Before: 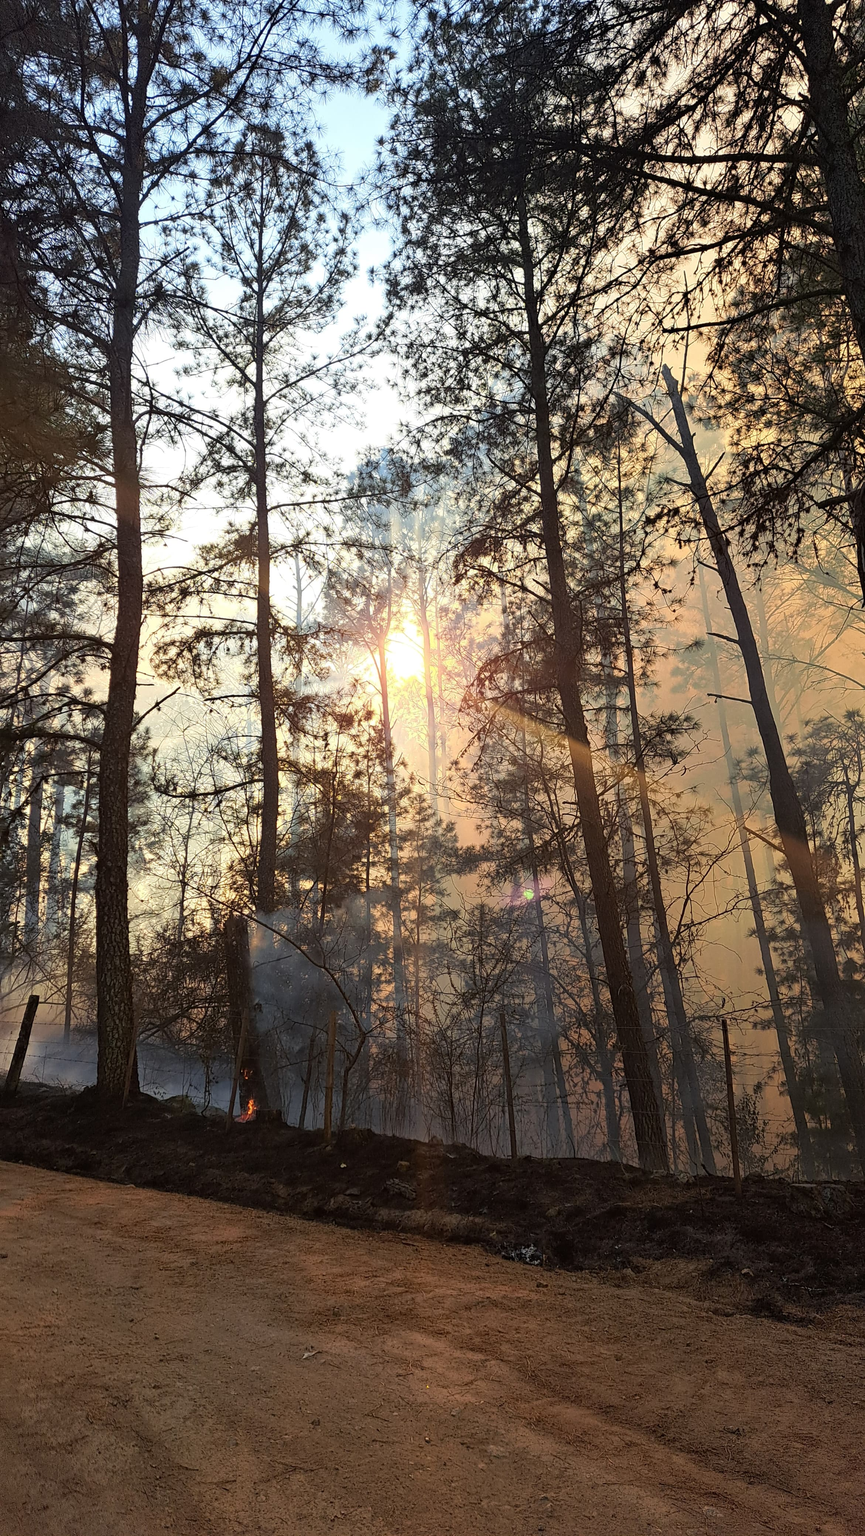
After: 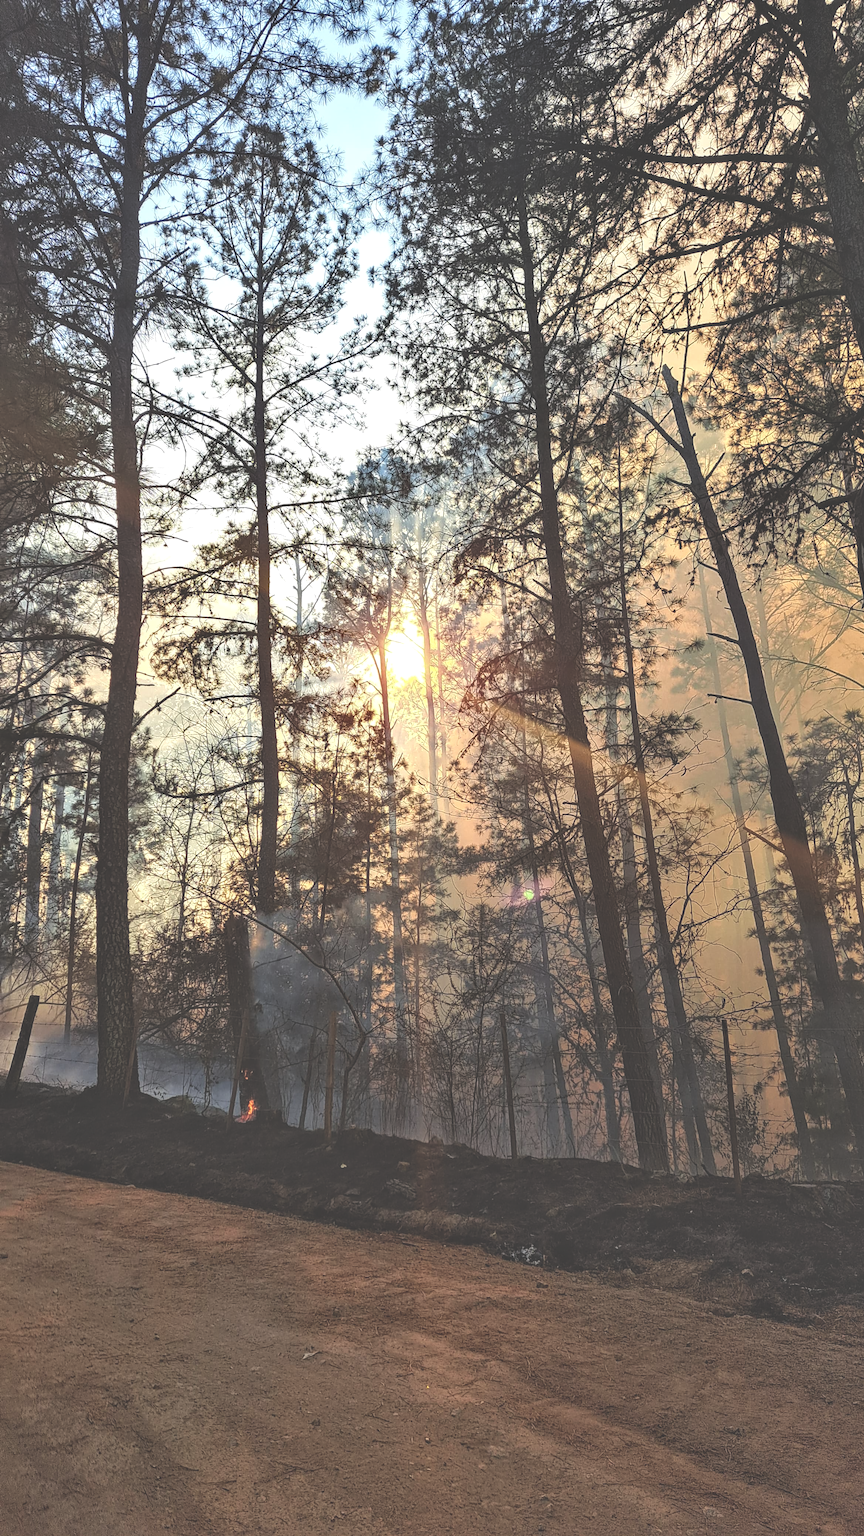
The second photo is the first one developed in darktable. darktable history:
local contrast: on, module defaults
shadows and highlights: soften with gaussian
exposure: black level correction -0.041, exposure 0.059 EV, compensate highlight preservation false
